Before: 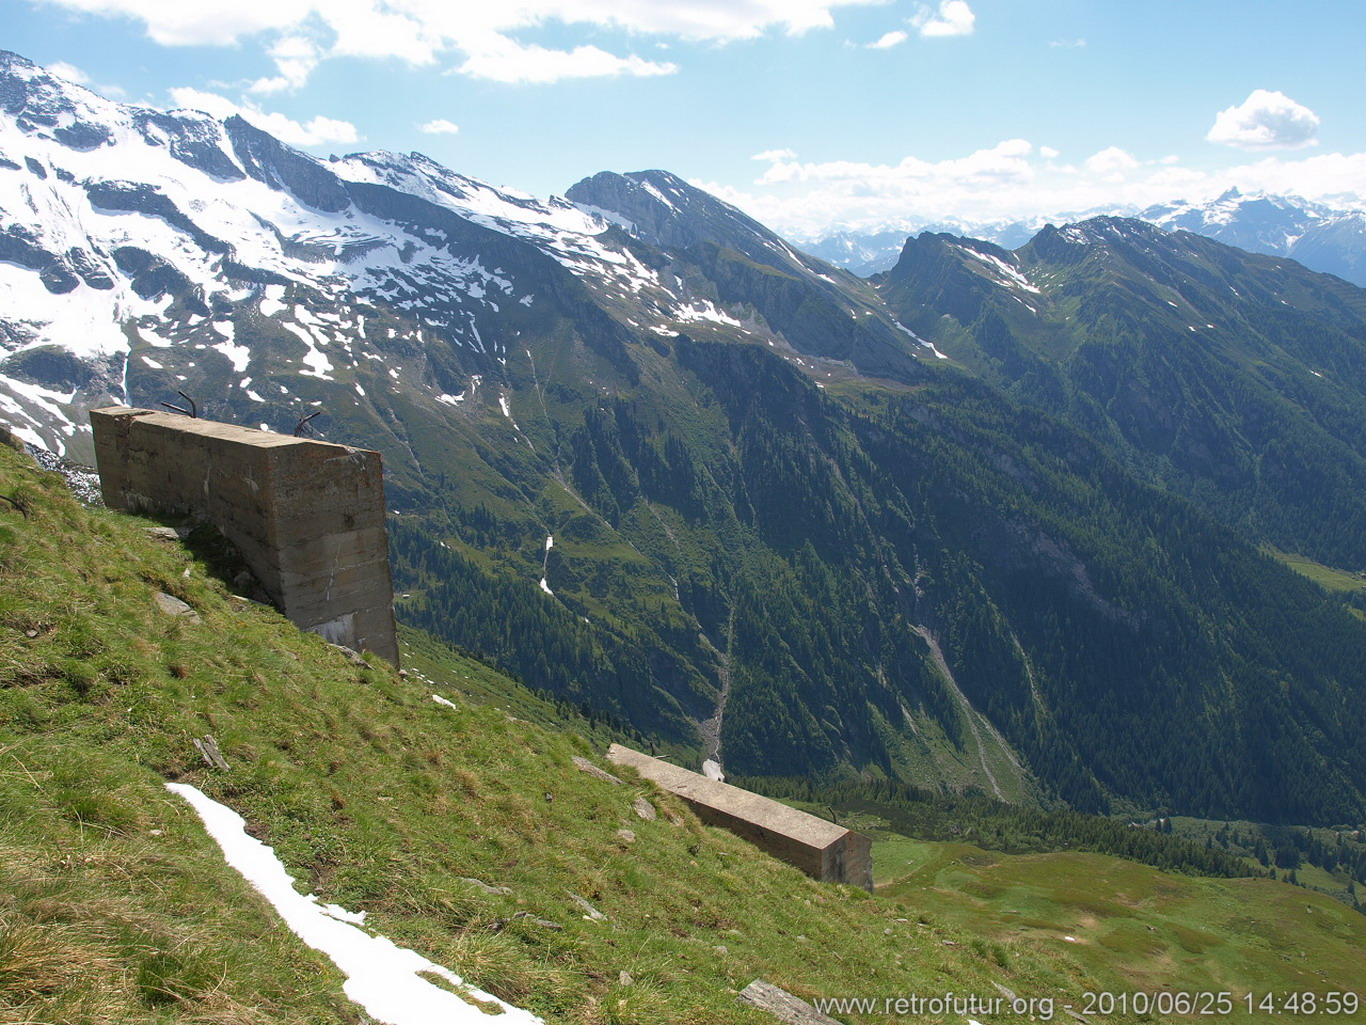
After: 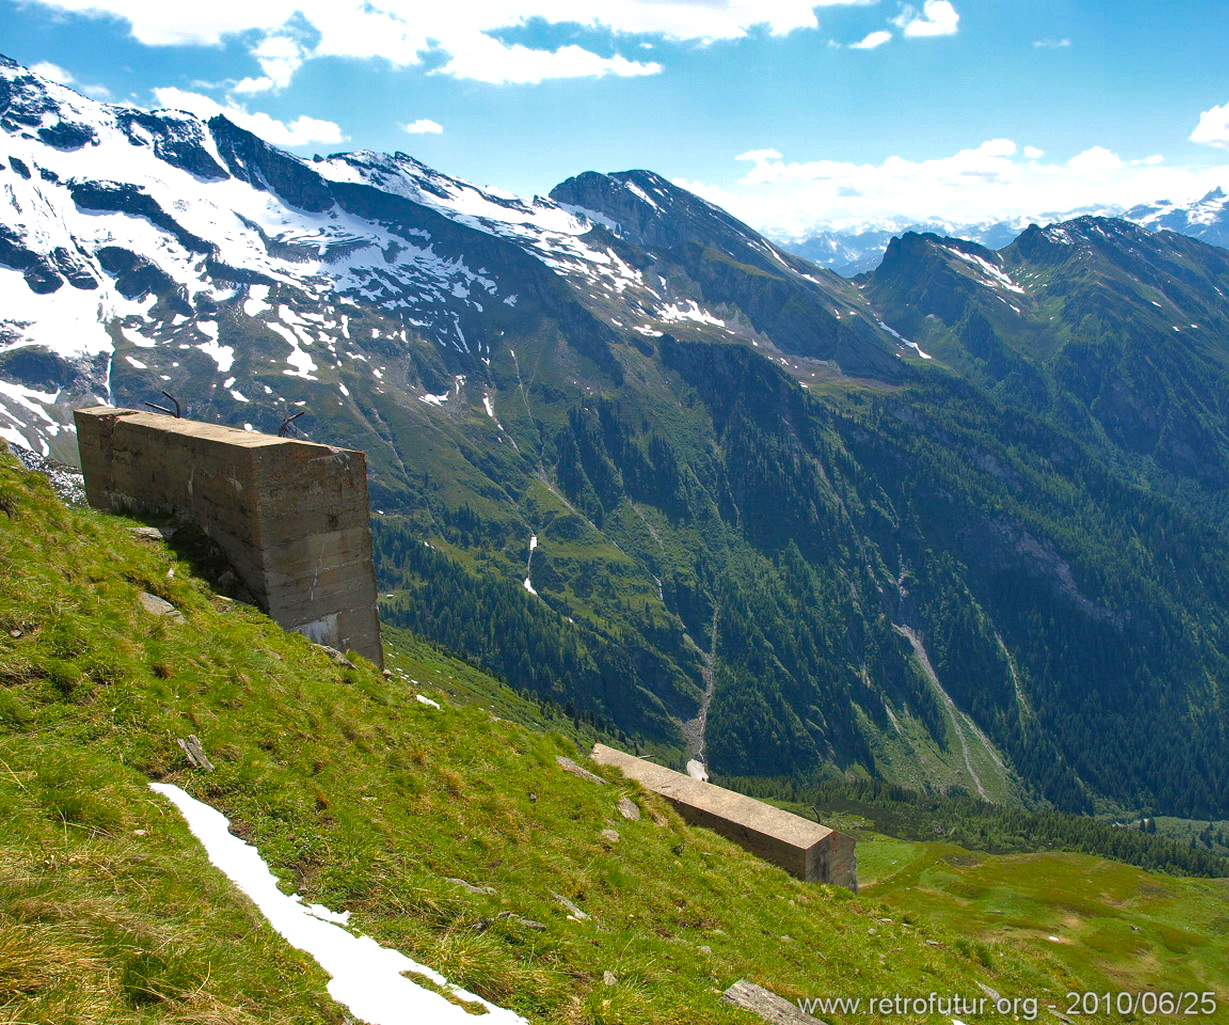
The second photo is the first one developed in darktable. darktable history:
base curve: curves: ch0 [(0, 0) (0.283, 0.295) (1, 1)], preserve colors none
shadows and highlights: soften with gaussian
color balance rgb: perceptual saturation grading › global saturation 24.888%, global vibrance 30.191%, contrast 9.994%
crop and rotate: left 1.192%, right 8.787%
color zones: curves: ch0 [(0, 0.5) (0.143, 0.5) (0.286, 0.5) (0.429, 0.495) (0.571, 0.437) (0.714, 0.44) (0.857, 0.496) (1, 0.5)]
